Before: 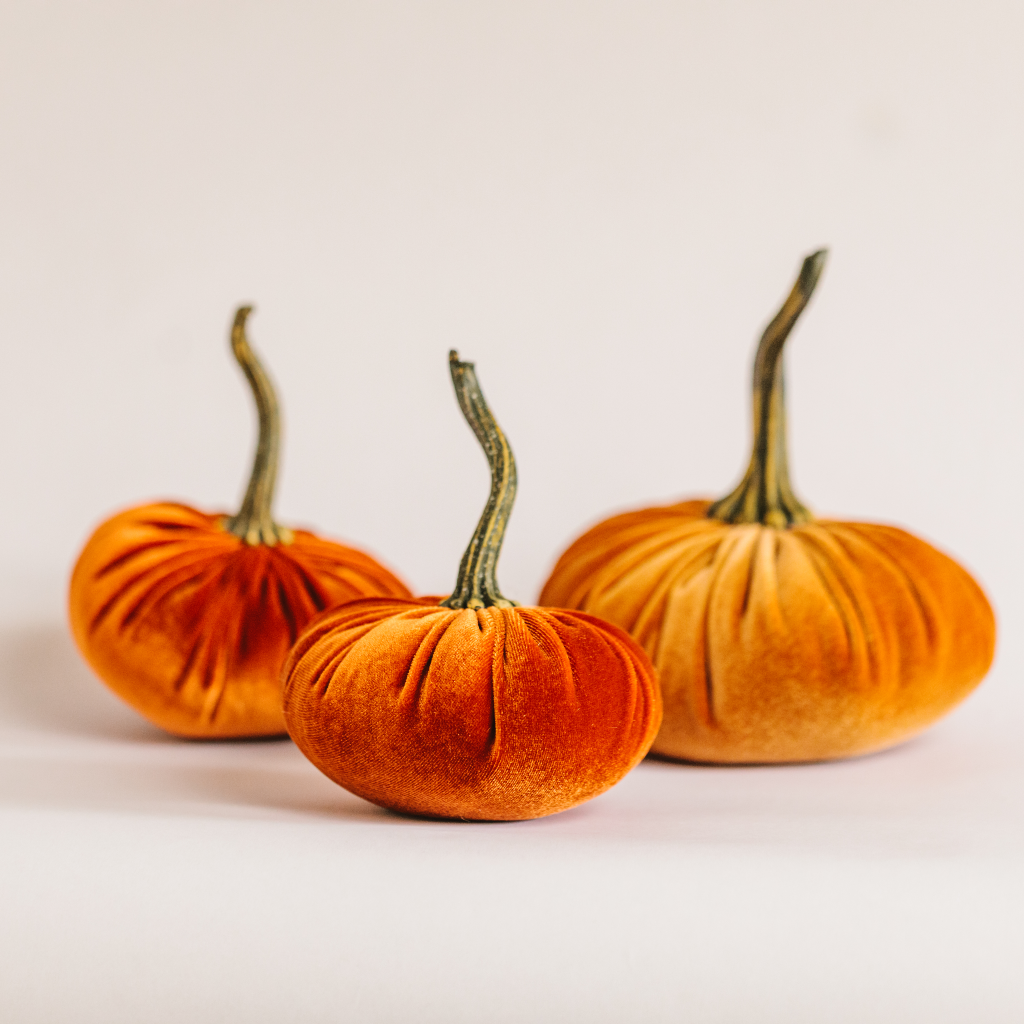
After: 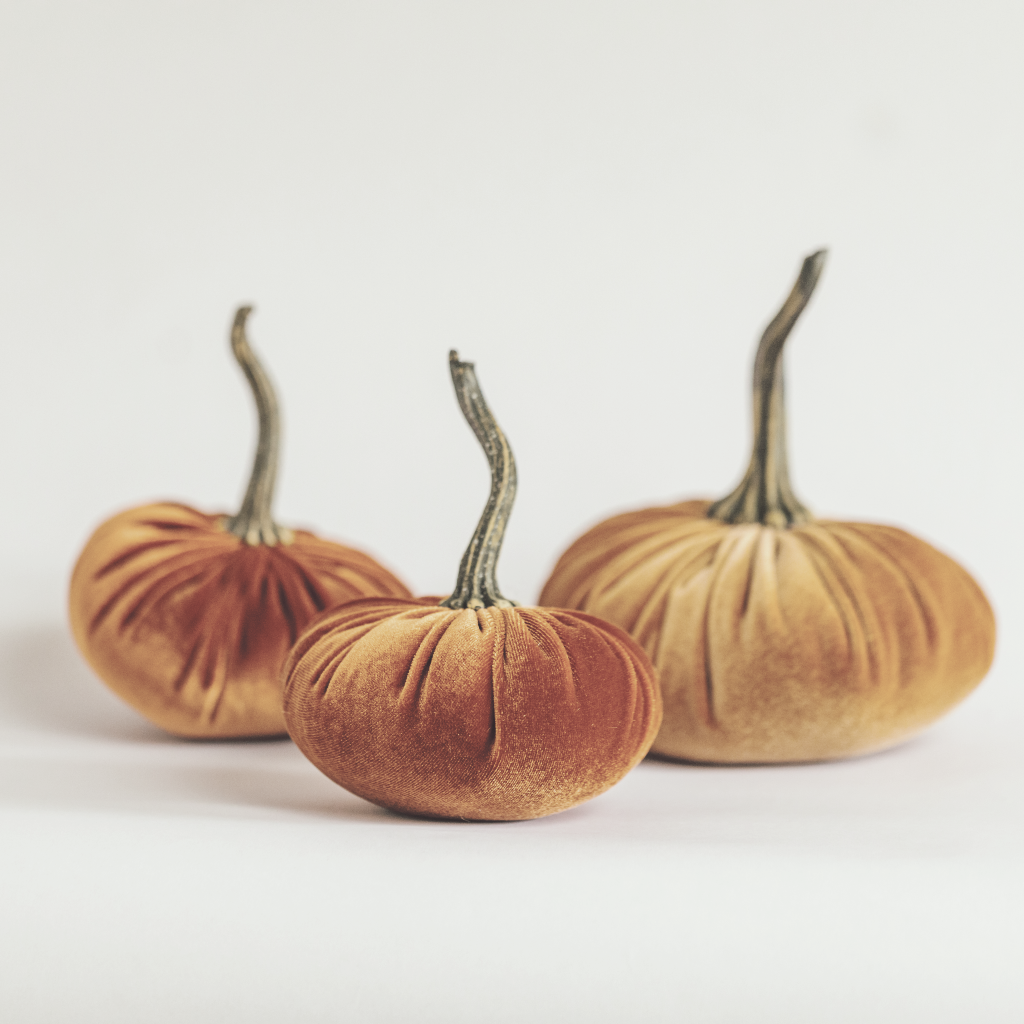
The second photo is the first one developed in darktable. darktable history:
tone curve: curves: ch0 [(0, 0) (0.003, 0.144) (0.011, 0.149) (0.025, 0.159) (0.044, 0.183) (0.069, 0.207) (0.1, 0.236) (0.136, 0.269) (0.177, 0.303) (0.224, 0.339) (0.277, 0.38) (0.335, 0.428) (0.399, 0.478) (0.468, 0.539) (0.543, 0.604) (0.623, 0.679) (0.709, 0.755) (0.801, 0.836) (0.898, 0.918) (1, 1)], preserve colors none
color look up table: target L [99.52, 84.97, 75.25, 73.48, 79.04, 74.55, 59.78, 55.47, 45.83, 25.39, 12.1, 200.49, 83.1, 76.99, 62.95, 50.25, 56.23, 38.66, 35, 44.46, 45.03, 39.06, 28.92, 29.47, 8.204, 87.99, 82.11, 70.3, 69.24, 65.85, 60.67, 59.74, 57.89, 51.32, 37.55, 50.35, 44.61, 43.52, 31.22, 27.18, 21.79, 20.9, 3.529, 9.925, 0.936, 85.22, 70.81, 39.5, 25.69], target a [-9.309, -27.27, -41.83, -48.54, -7.582, -15.79, -47.42, -2.144, -7.867, -25.16, -1.125, 0, 3.216, 13.82, 21.08, 34.39, 0.294, 50.11, 51.89, 13.71, 4.752, 19.26, 41.82, -1.769, 15.46, 1.013, 13.61, 22.24, -1.019, 6.536, 40.05, 26.46, 12.42, 33.86, 53.65, 1.142, 16.37, 24.51, -3.357, 43.98, 38.04, 1.419, 13.64, 7.526, 3.813, -23.07, -17.87, -21.49, -6.766], target b [14.33, 30.95, 4.591, 24.39, 47.4, 4.502, 43.11, 27.19, 3.393, 20.47, 4.674, 0, 24.73, 5.6, 18.47, 35.55, 15.81, 4.906, -9.377, 30.82, 2.296, 7.943, 14.04, 20.93, 3.273, -4.149, -10.08, -13.27, 0.772, -23.8, -26.29, -1.965, -8.019, -12.81, -27.52, -14.44, -37.58, -19.89, -34.64, -43.6, -16.8, -16.23, -36.99, -13.01, -3.298, -3.896, -18.64, -5.185, -5.751], num patches 49
